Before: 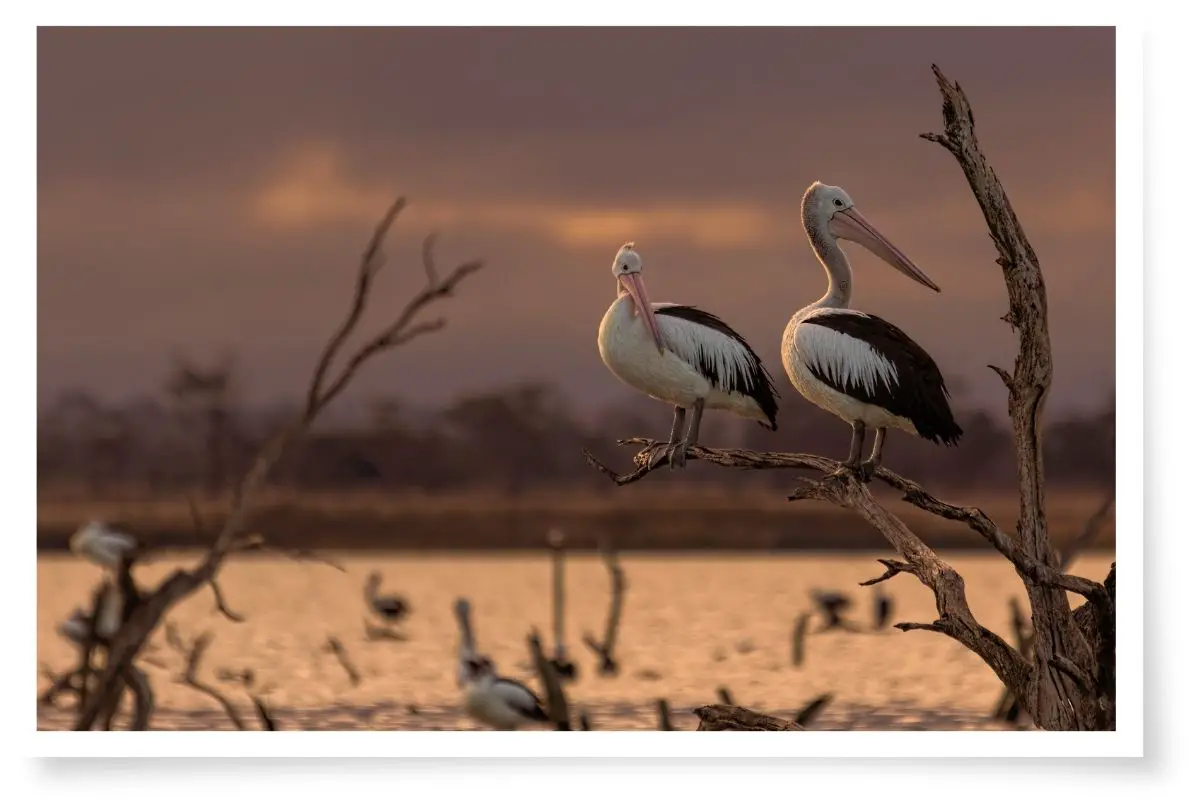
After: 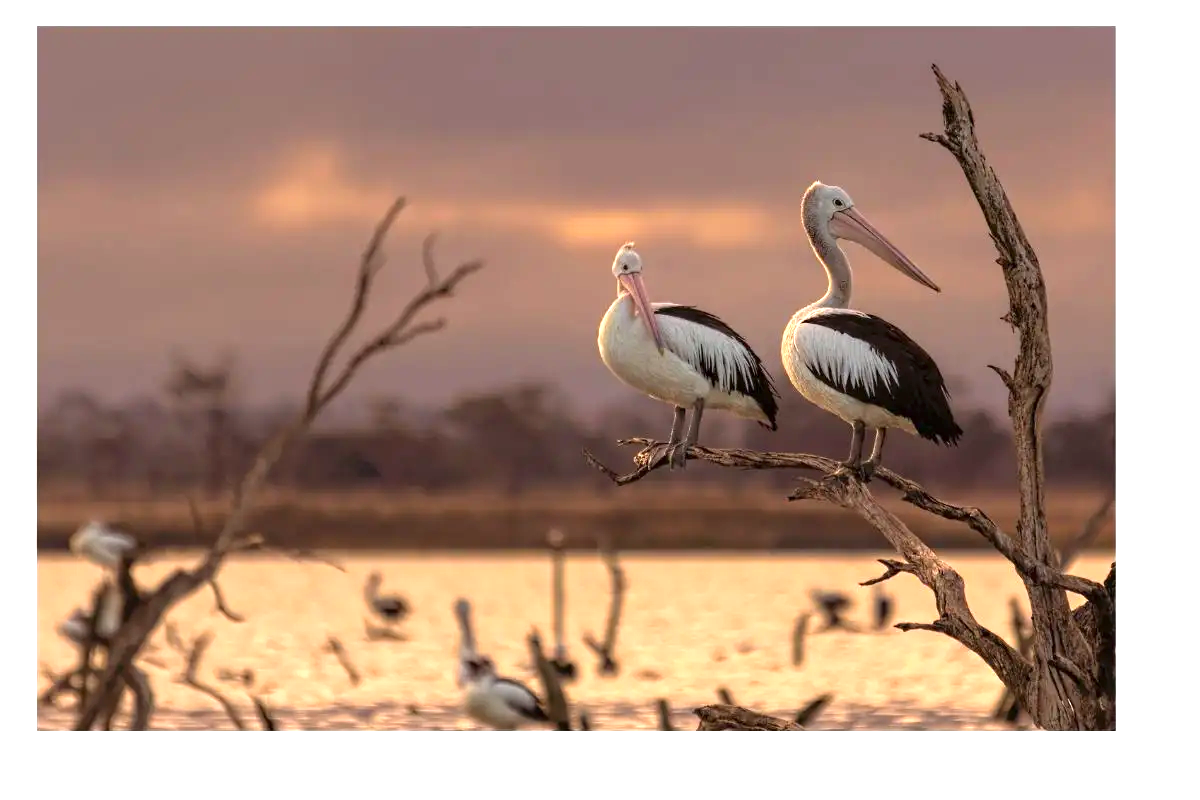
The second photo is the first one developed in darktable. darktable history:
exposure: exposure 1.094 EV, compensate highlight preservation false
